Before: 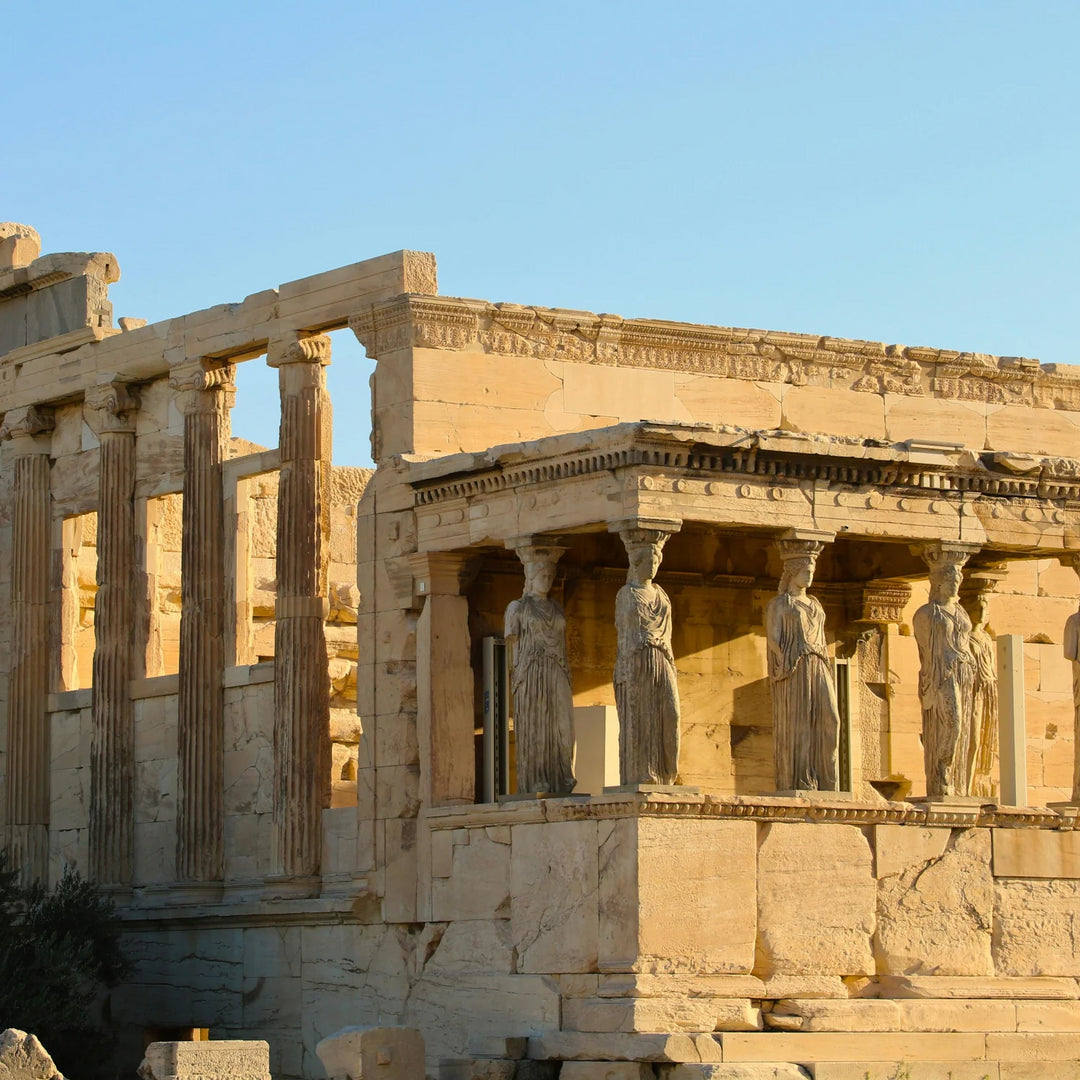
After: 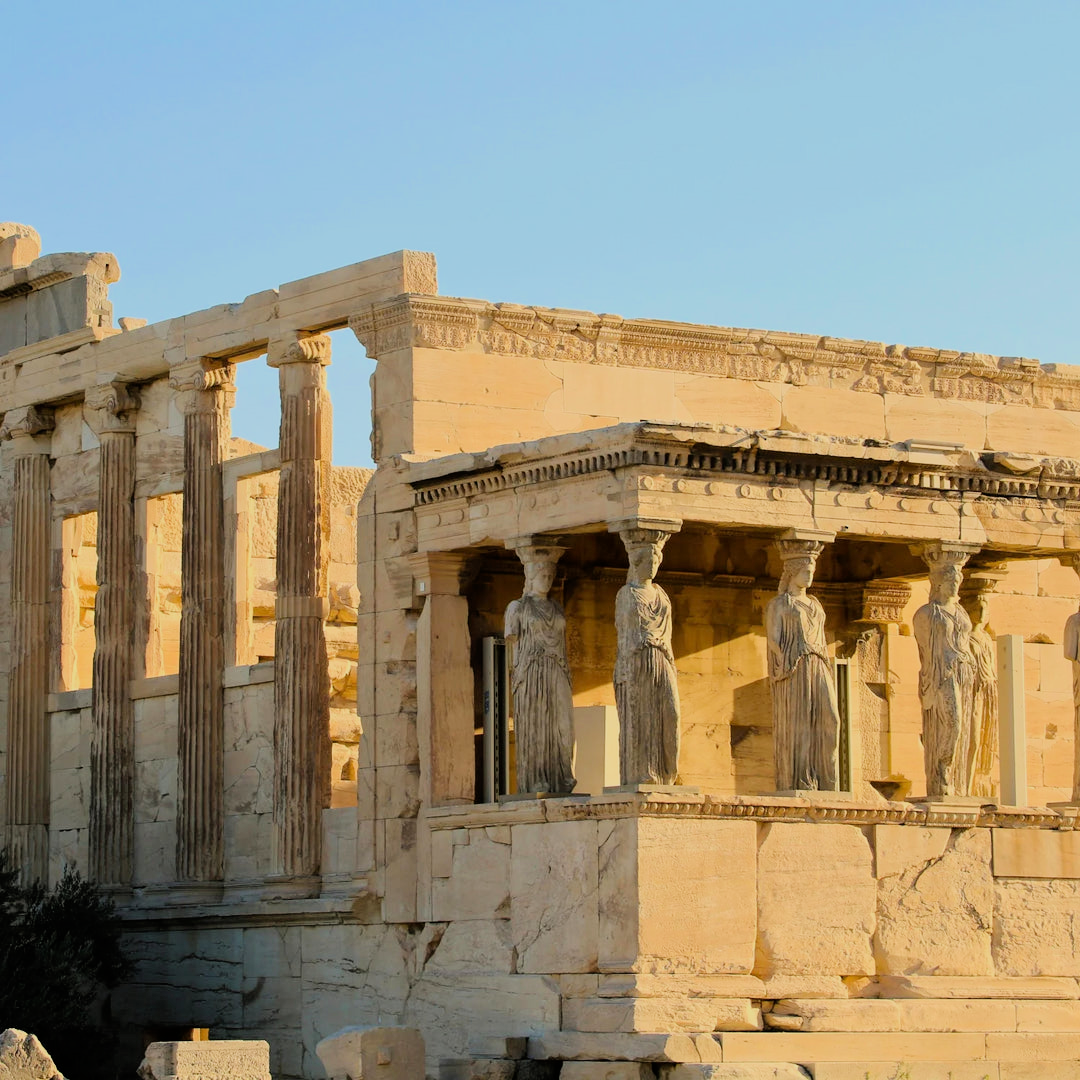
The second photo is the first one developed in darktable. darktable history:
filmic rgb: black relative exposure -7.15 EV, white relative exposure 5.36 EV, hardness 3.02, color science v6 (2022)
exposure: exposure 0.515 EV, compensate highlight preservation false
